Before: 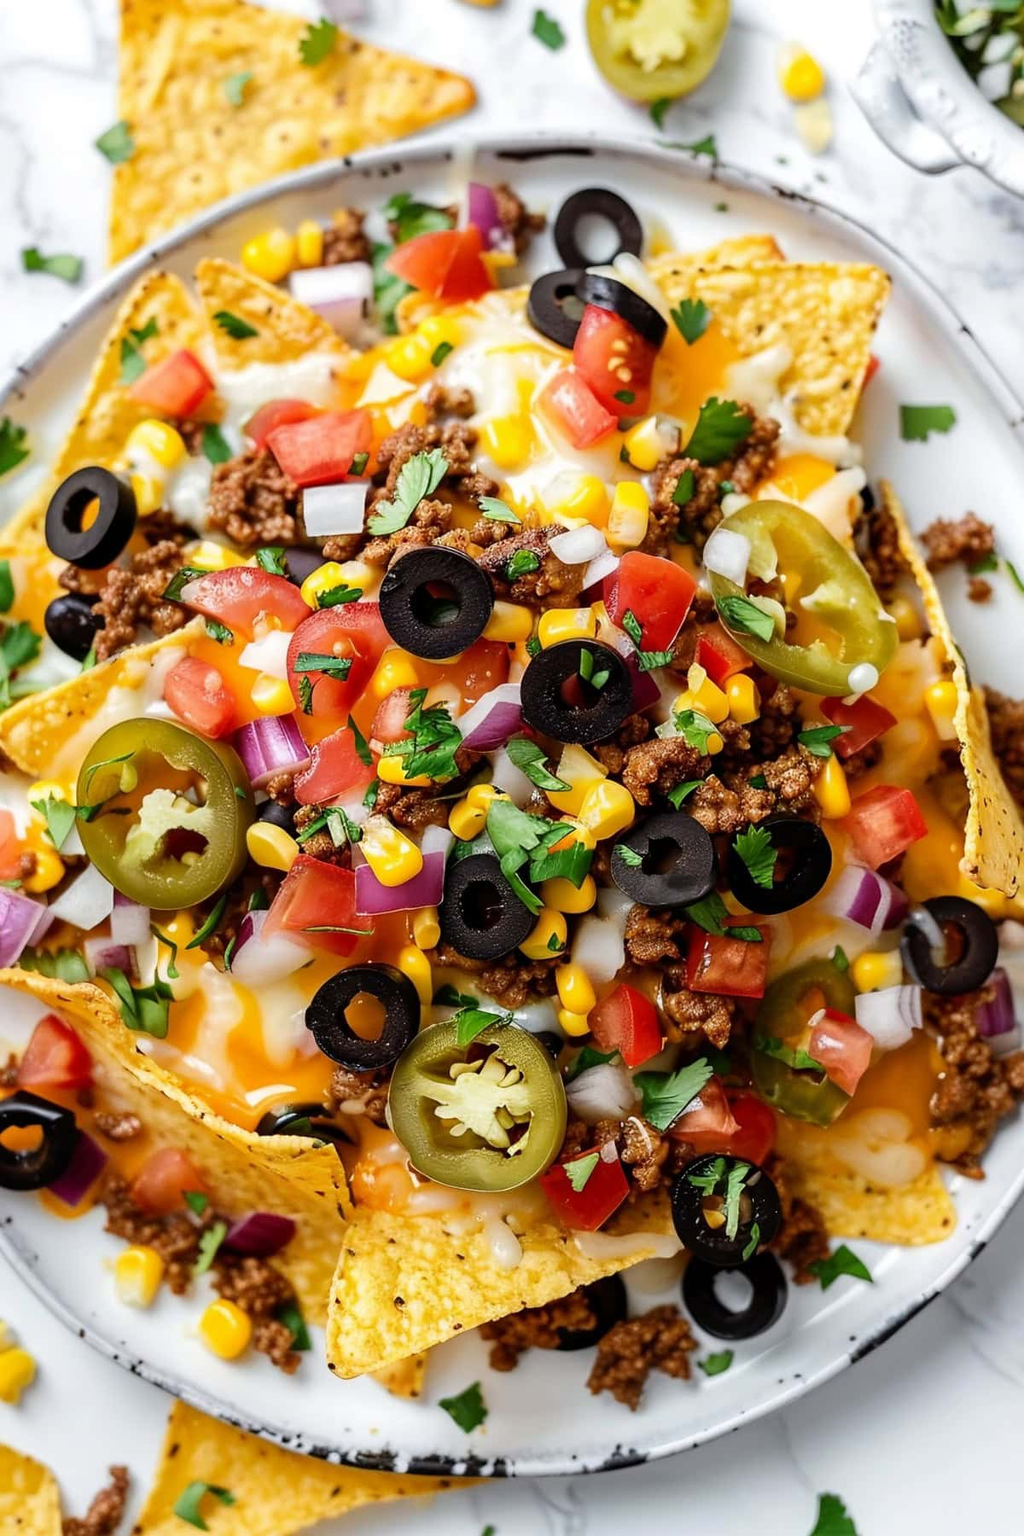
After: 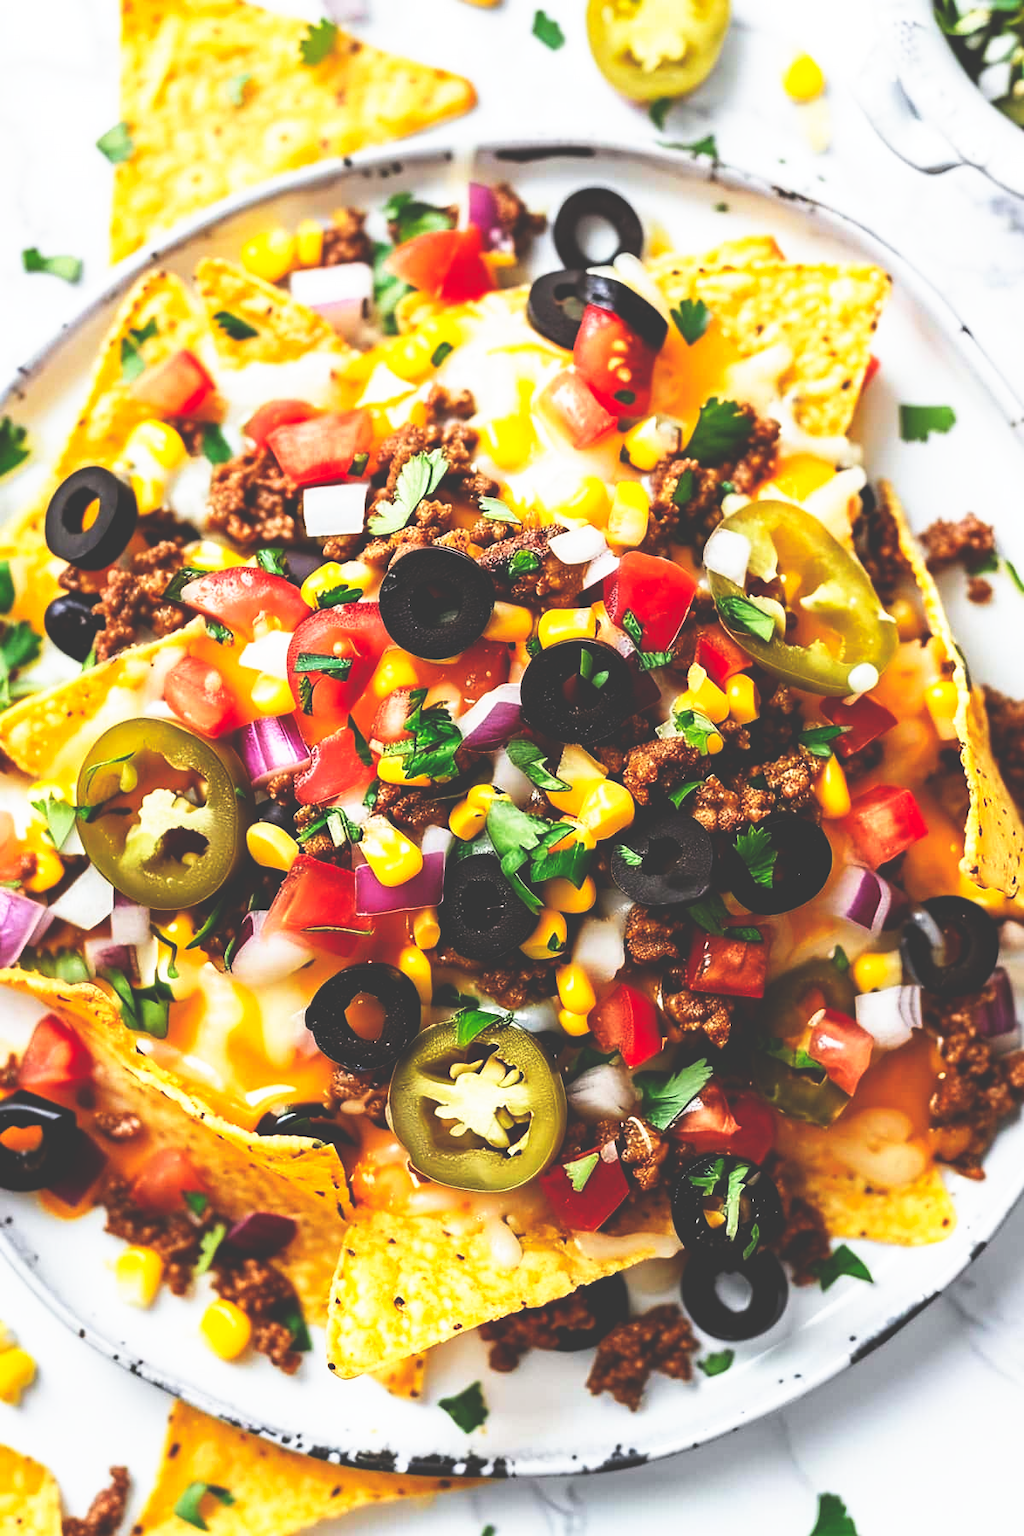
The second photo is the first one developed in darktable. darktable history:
base curve: curves: ch0 [(0, 0.036) (0.007, 0.037) (0.604, 0.887) (1, 1)], preserve colors none
